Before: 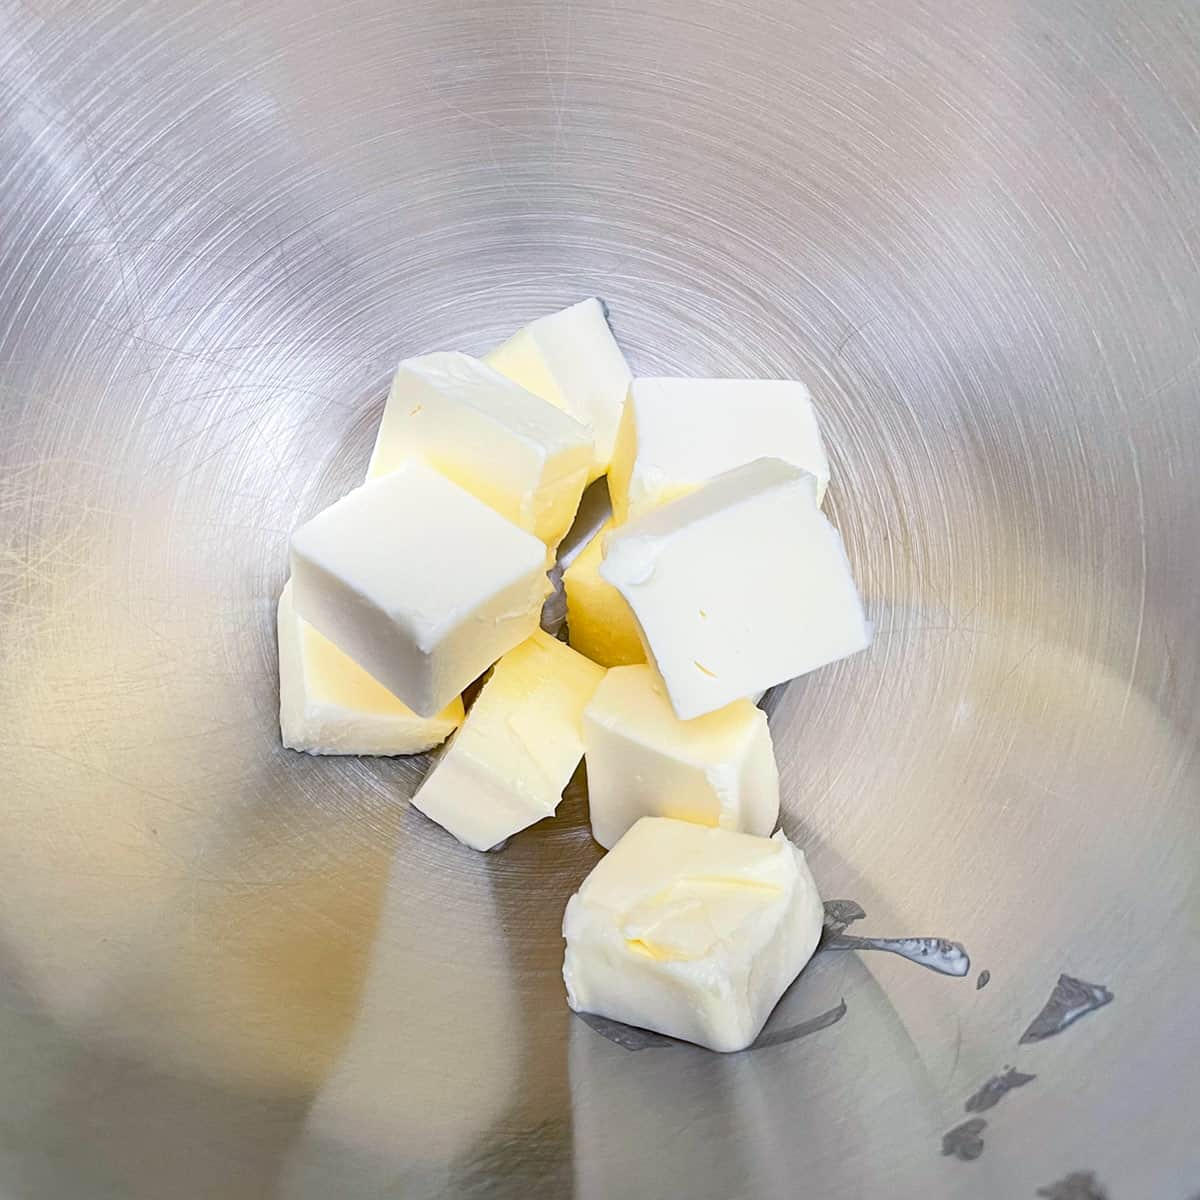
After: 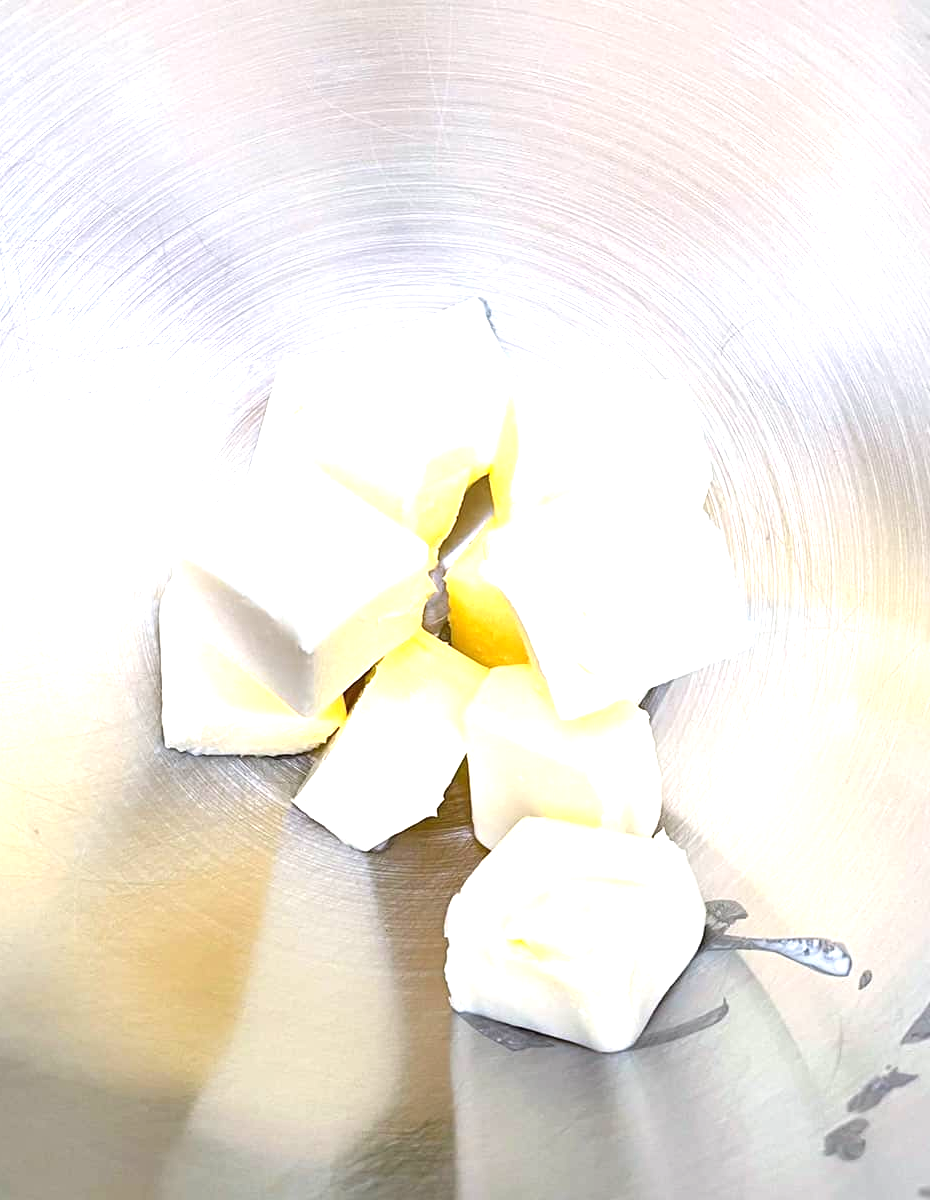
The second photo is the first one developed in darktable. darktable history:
exposure: black level correction 0, exposure 1 EV, compensate highlight preservation false
crop: left 9.865%, right 12.601%
